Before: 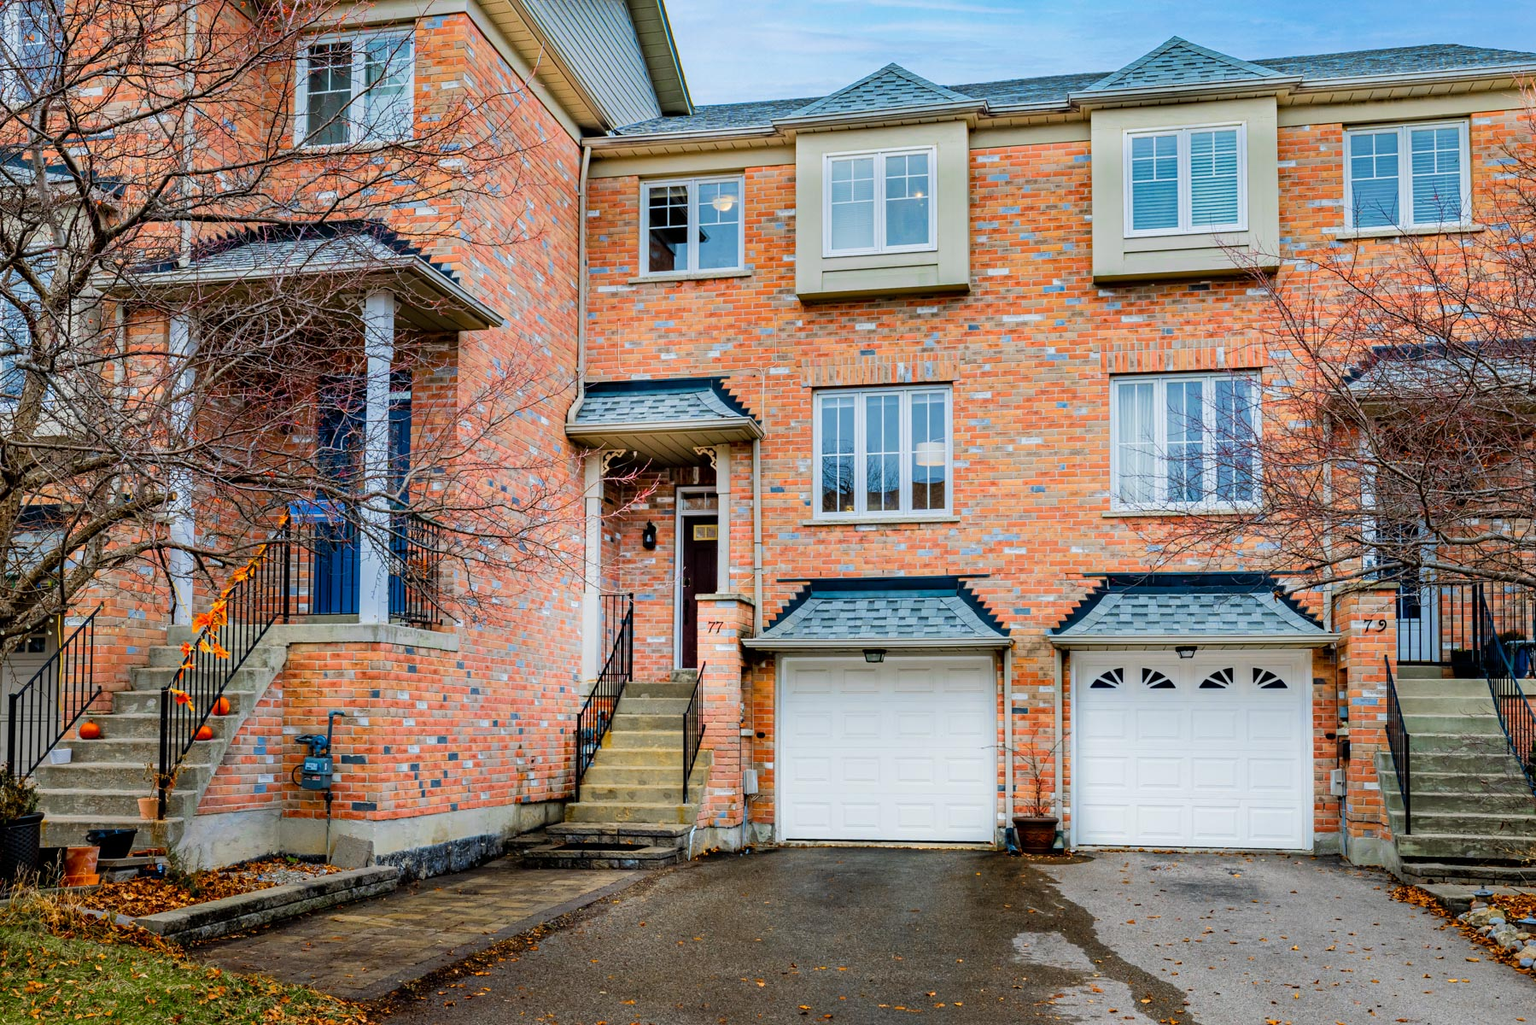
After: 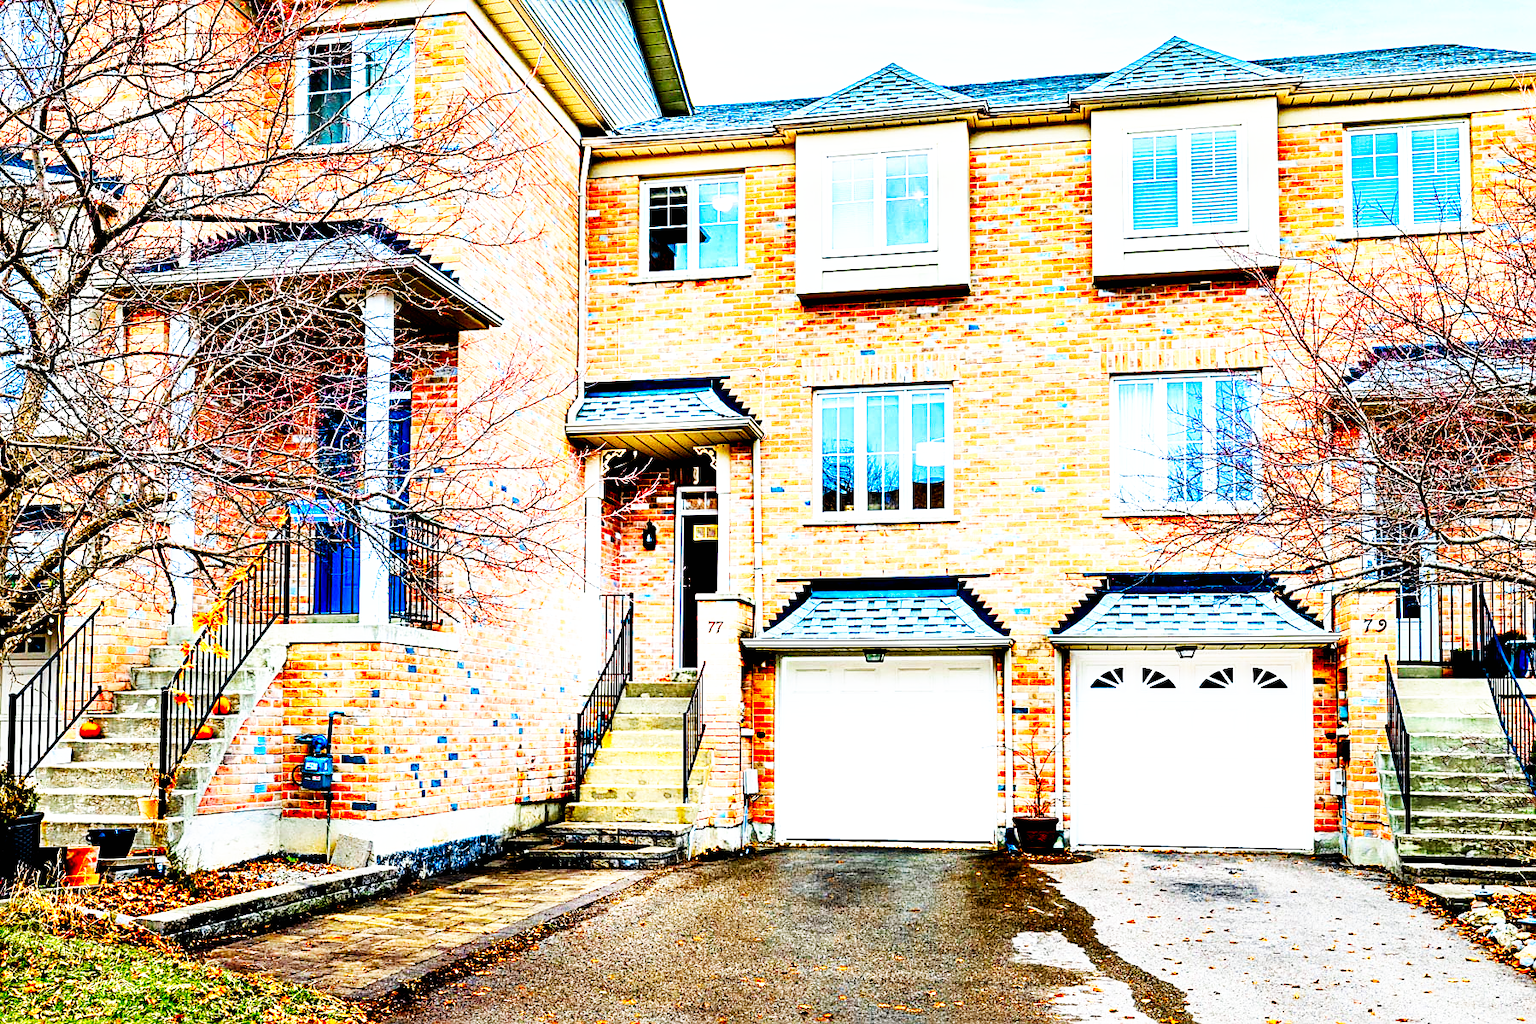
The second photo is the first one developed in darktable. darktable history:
exposure: black level correction 0.001, exposure 0.672 EV, compensate exposure bias true, compensate highlight preservation false
tone equalizer: edges refinement/feathering 500, mask exposure compensation -1.57 EV, preserve details no
sharpen: on, module defaults
color correction: highlights b* 0.014, saturation 1.35
base curve: curves: ch0 [(0, 0) (0.007, 0.004) (0.027, 0.03) (0.046, 0.07) (0.207, 0.54) (0.442, 0.872) (0.673, 0.972) (1, 1)], preserve colors none
contrast equalizer: y [[0.6 ×6], [0.55 ×6], [0 ×6], [0 ×6], [0 ×6]]
